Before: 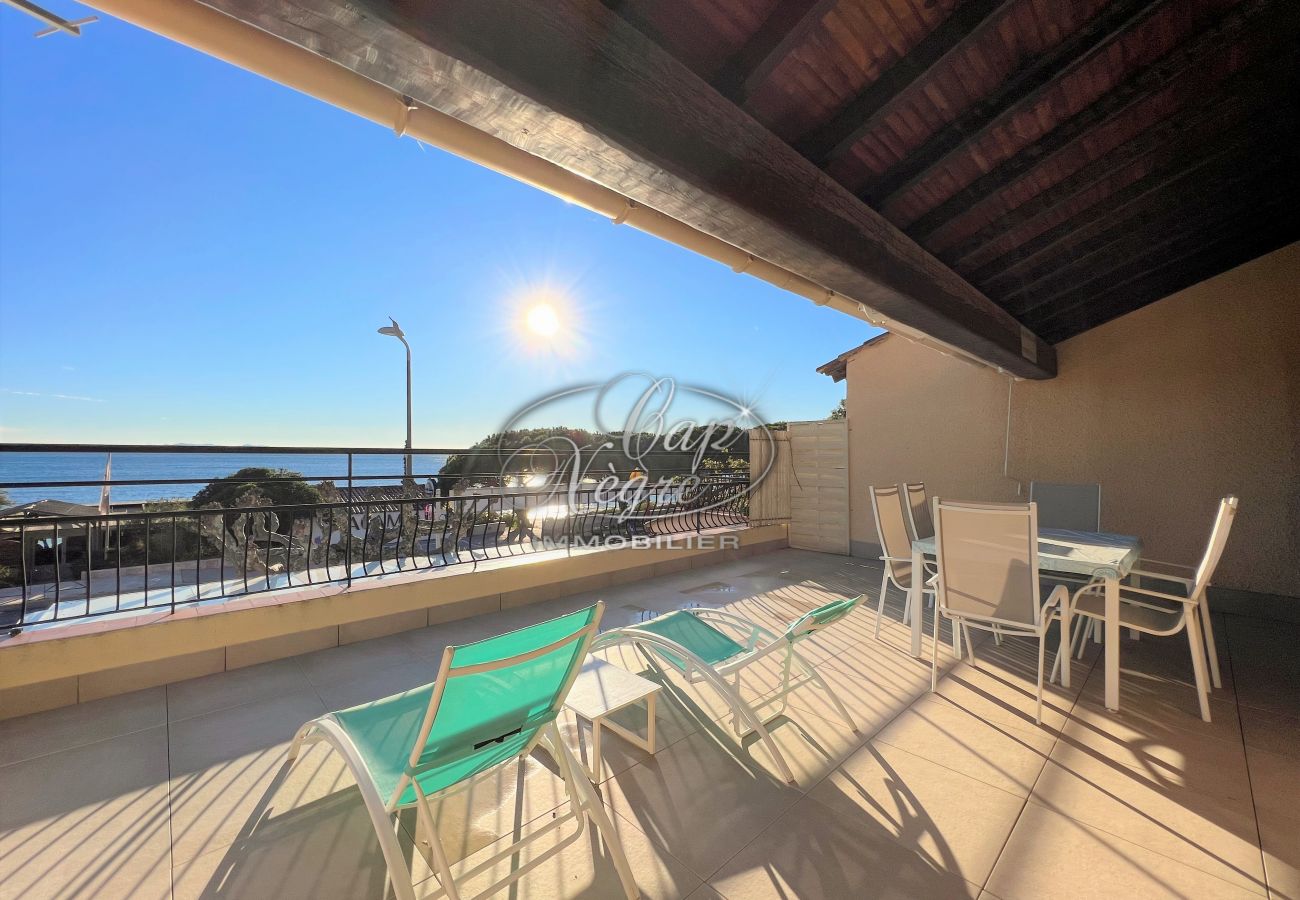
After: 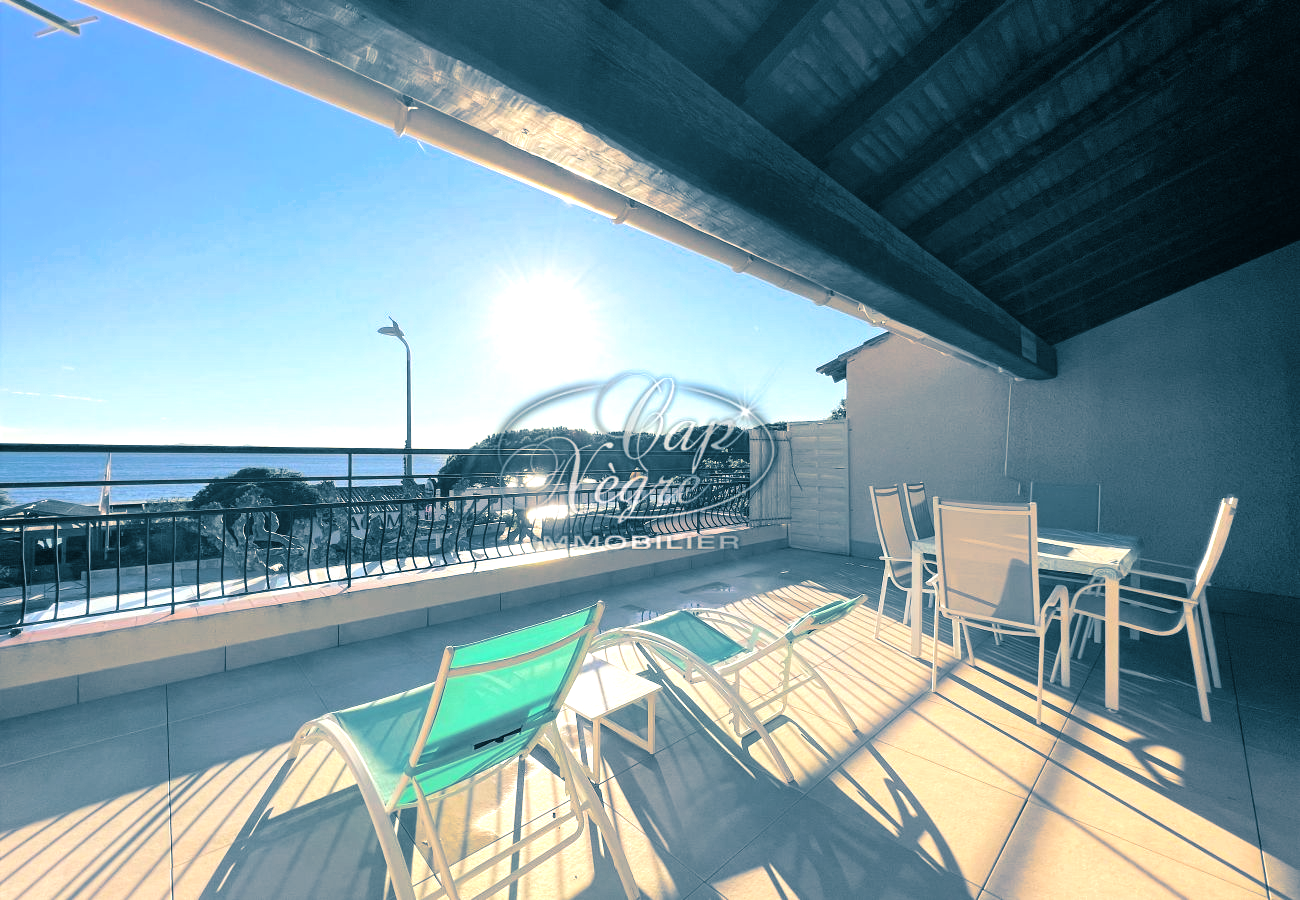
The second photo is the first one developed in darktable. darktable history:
split-toning: shadows › hue 212.4°, balance -70
exposure: black level correction -0.002, exposure 0.54 EV, compensate highlight preservation false
